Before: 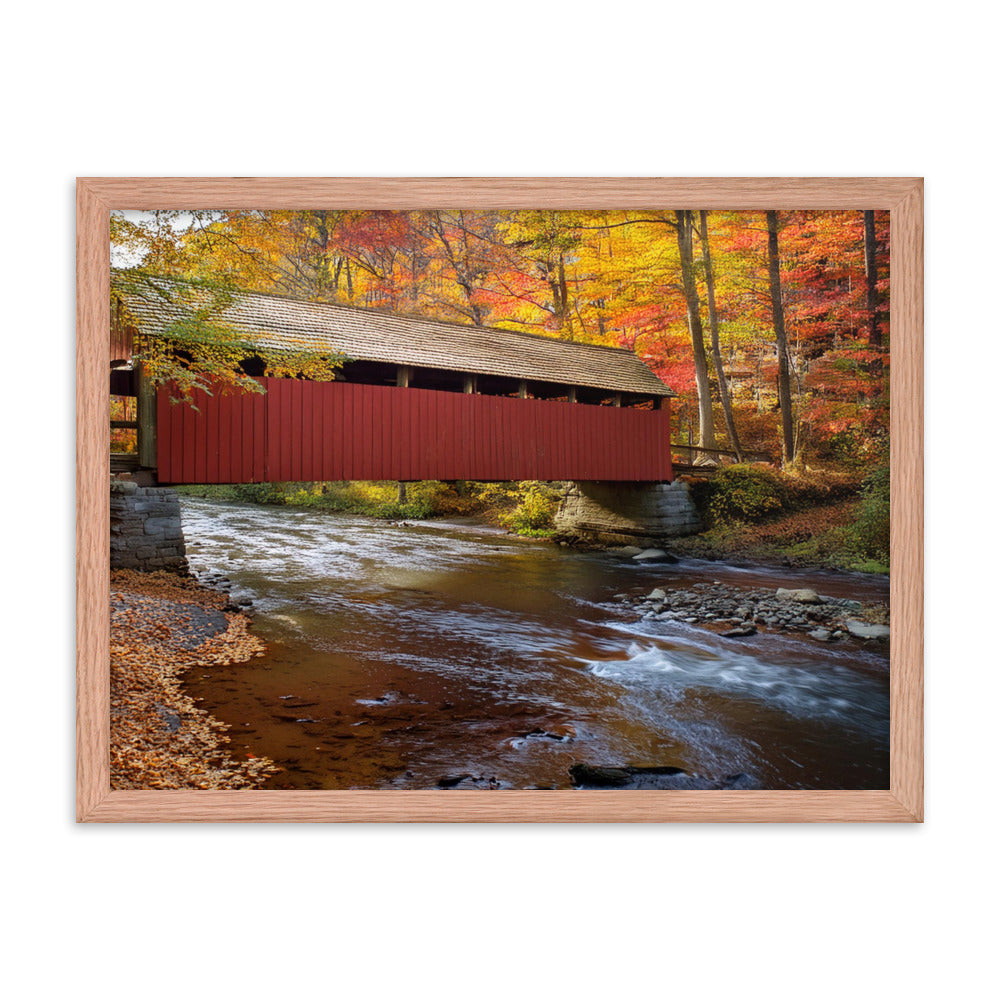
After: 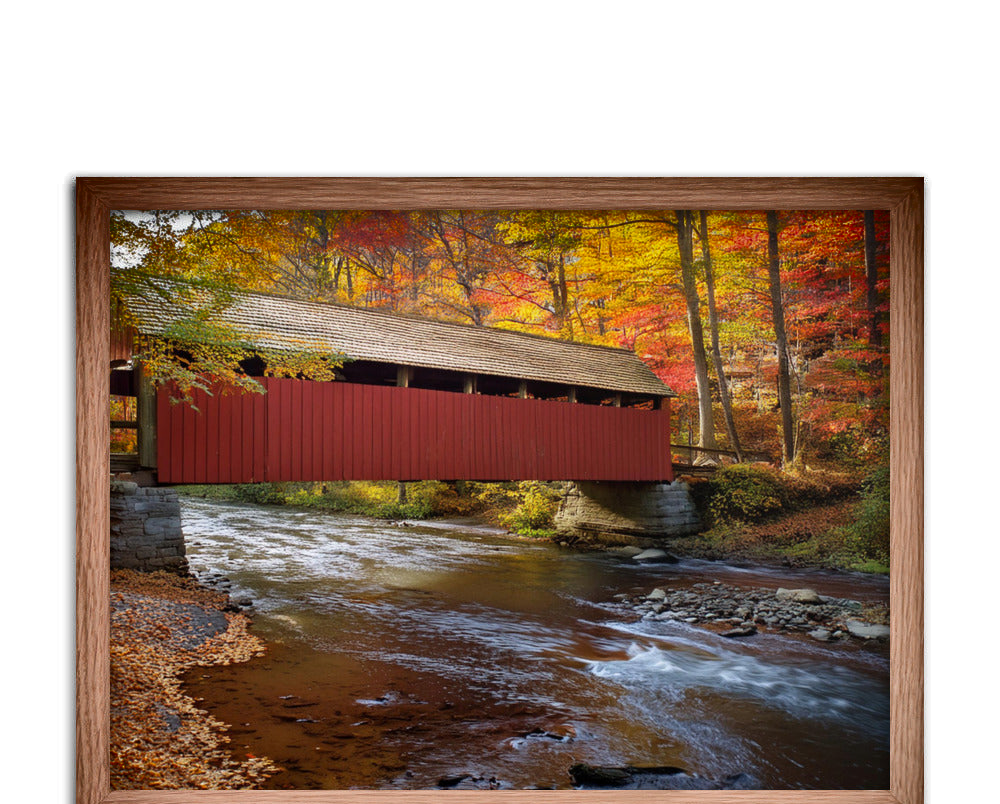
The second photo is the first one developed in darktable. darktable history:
shadows and highlights: shadows 20.81, highlights -82.61, highlights color adjustment 55.99%, soften with gaussian
crop: bottom 19.588%
